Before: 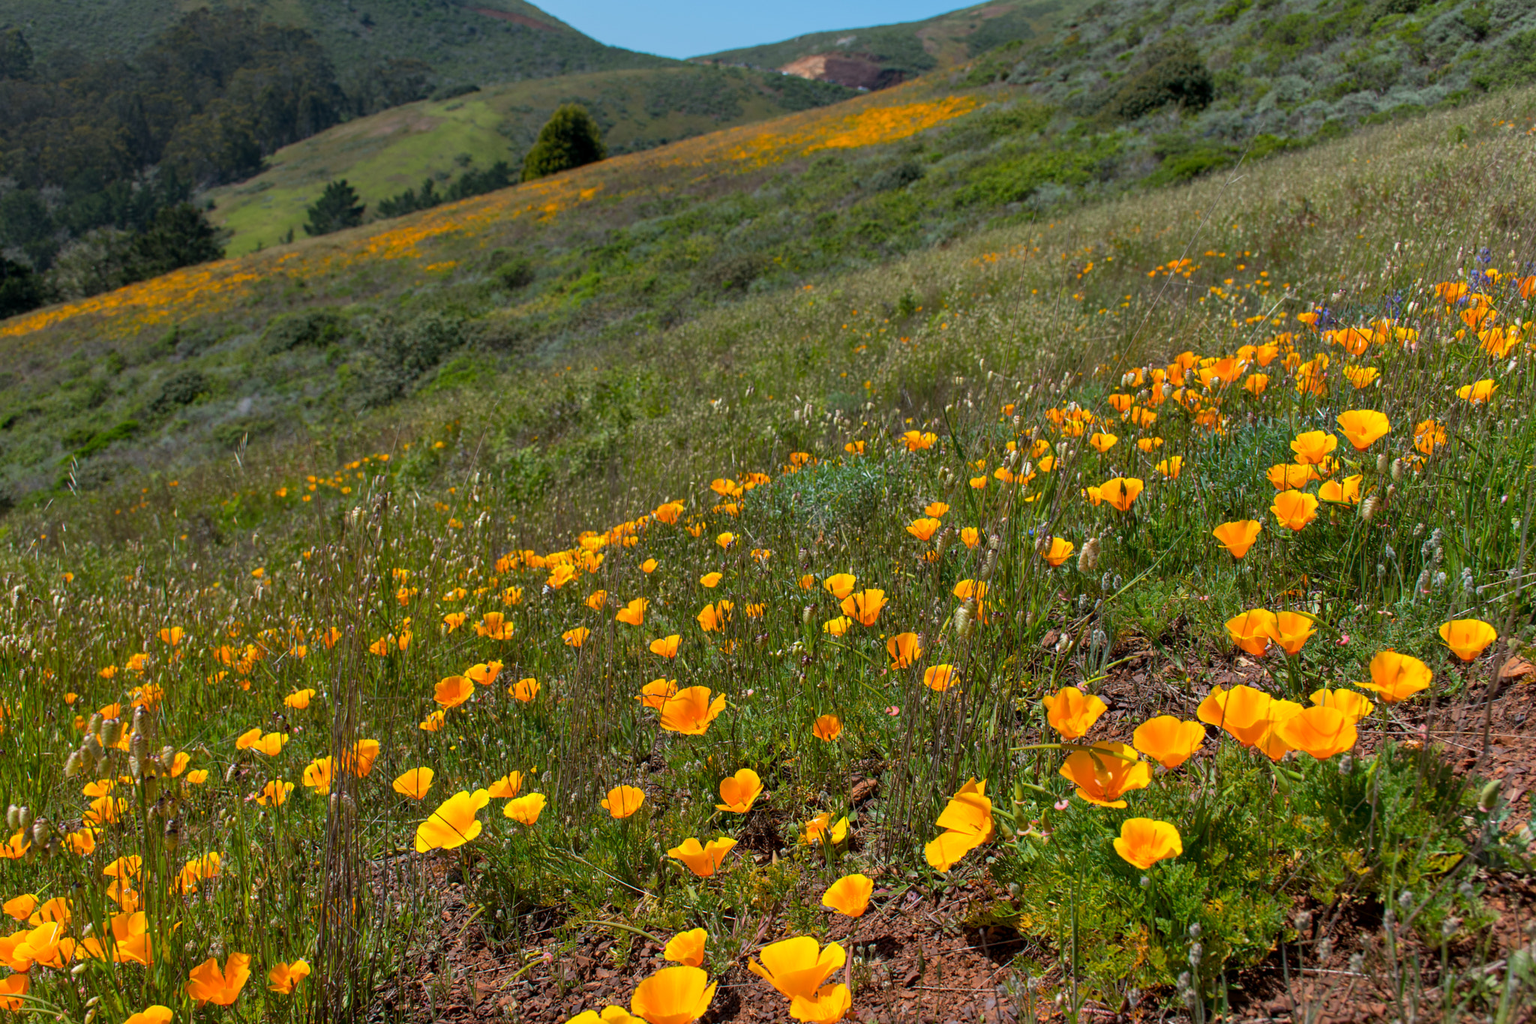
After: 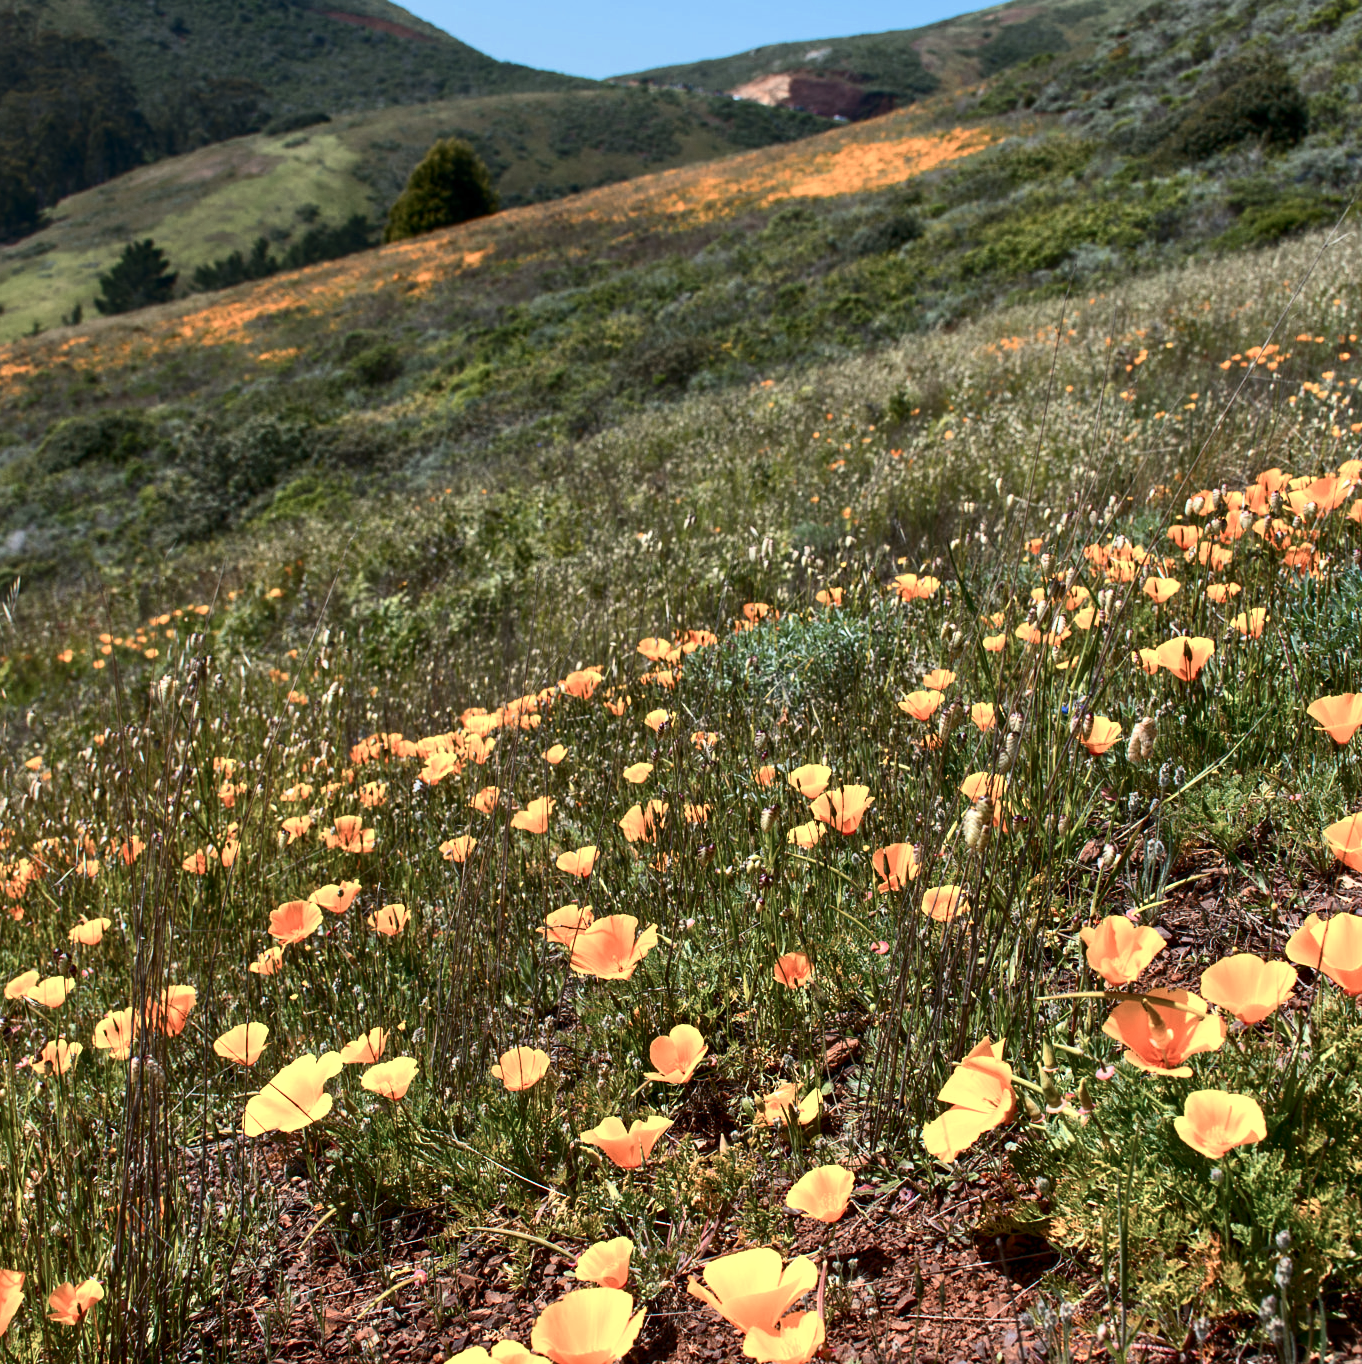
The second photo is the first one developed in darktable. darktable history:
color zones: curves: ch0 [(0, 0.473) (0.001, 0.473) (0.226, 0.548) (0.4, 0.589) (0.525, 0.54) (0.728, 0.403) (0.999, 0.473) (1, 0.473)]; ch1 [(0, 0.619) (0.001, 0.619) (0.234, 0.388) (0.4, 0.372) (0.528, 0.422) (0.732, 0.53) (0.999, 0.619) (1, 0.619)]; ch2 [(0, 0.547) (0.001, 0.547) (0.226, 0.45) (0.4, 0.525) (0.525, 0.585) (0.8, 0.511) (0.999, 0.547) (1, 0.547)]
crop and rotate: left 15.173%, right 18.313%
contrast brightness saturation: contrast 0.381, brightness 0.097
